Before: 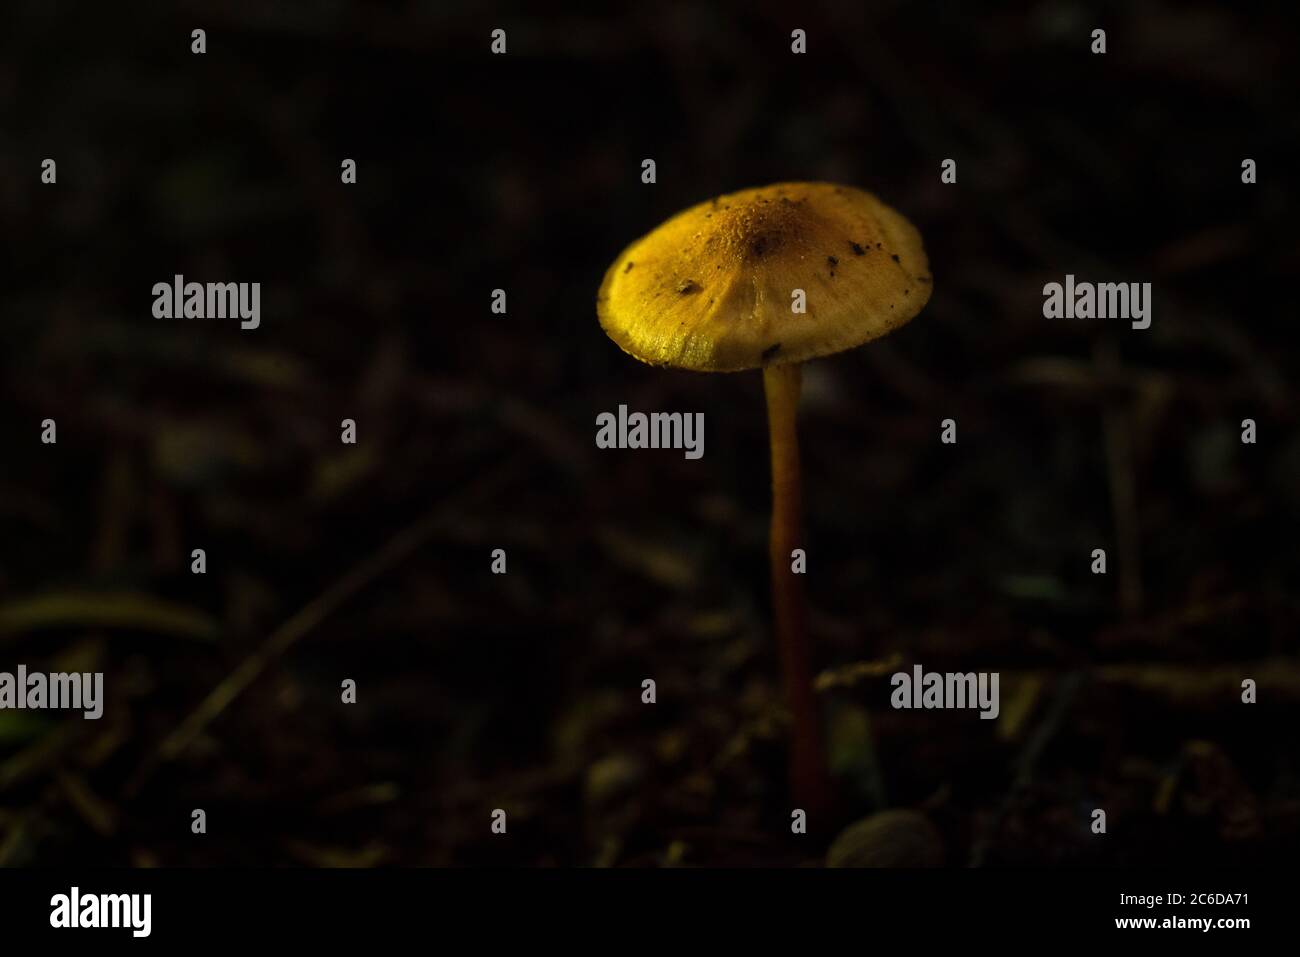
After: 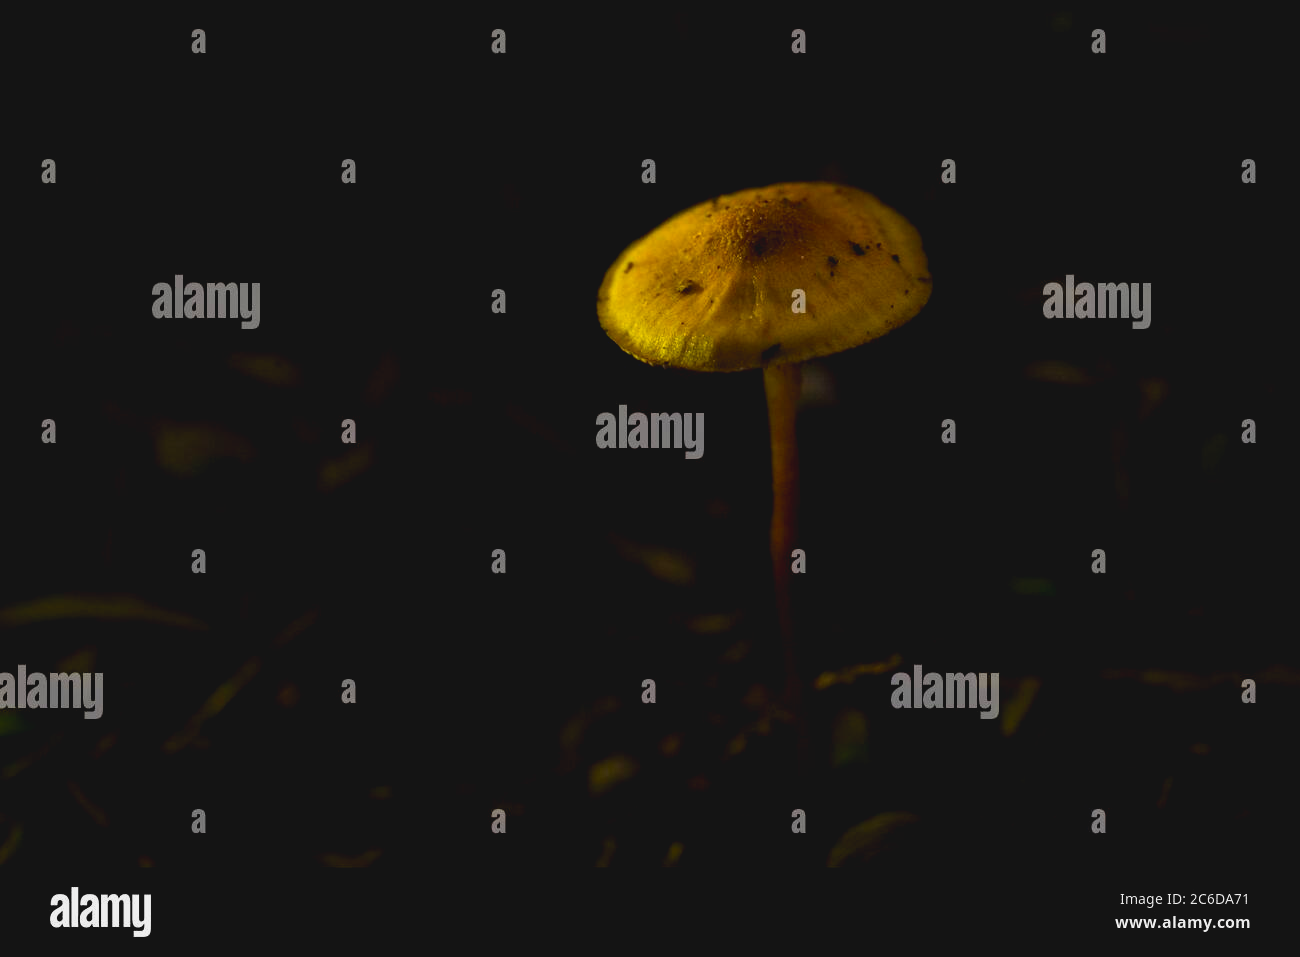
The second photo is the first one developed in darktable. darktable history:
color balance rgb: shadows lift › luminance 0.958%, shadows lift › chroma 0.113%, shadows lift › hue 17.88°, power › hue 209.82°, global offset › luminance 0.721%, perceptual saturation grading › global saturation 25.565%
exposure: black level correction 0.006, exposure -0.223 EV, compensate exposure bias true, compensate highlight preservation false
